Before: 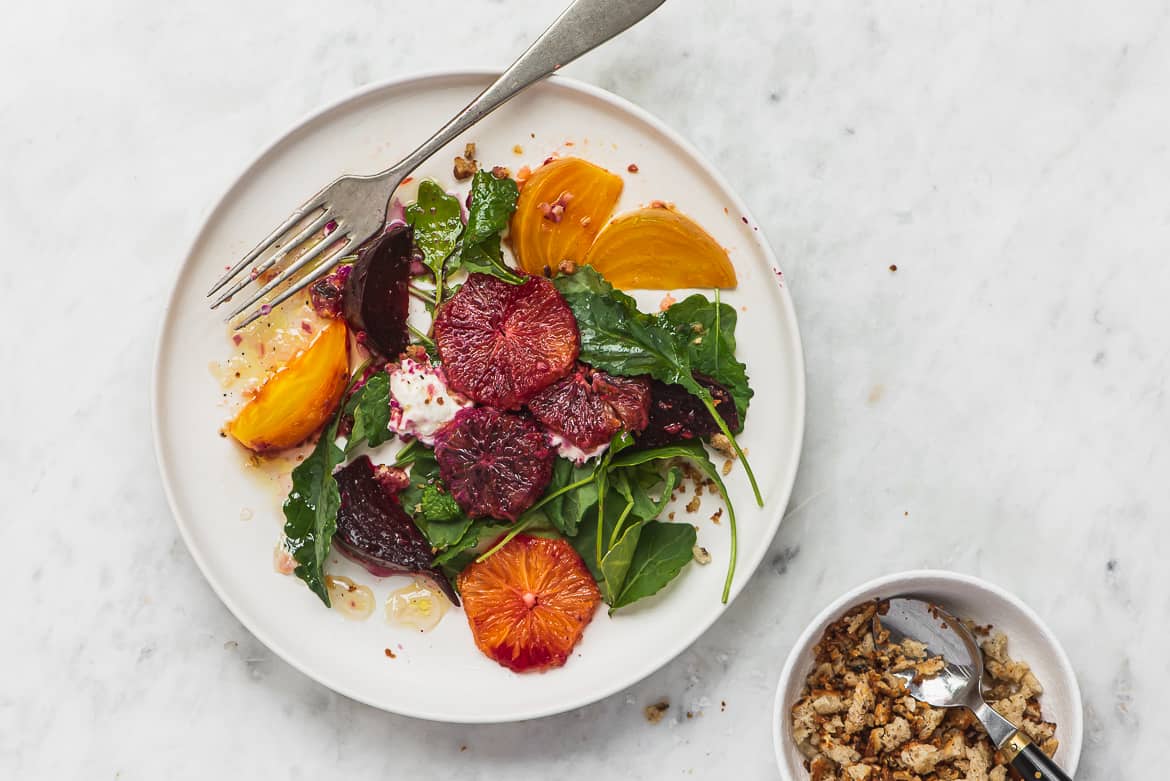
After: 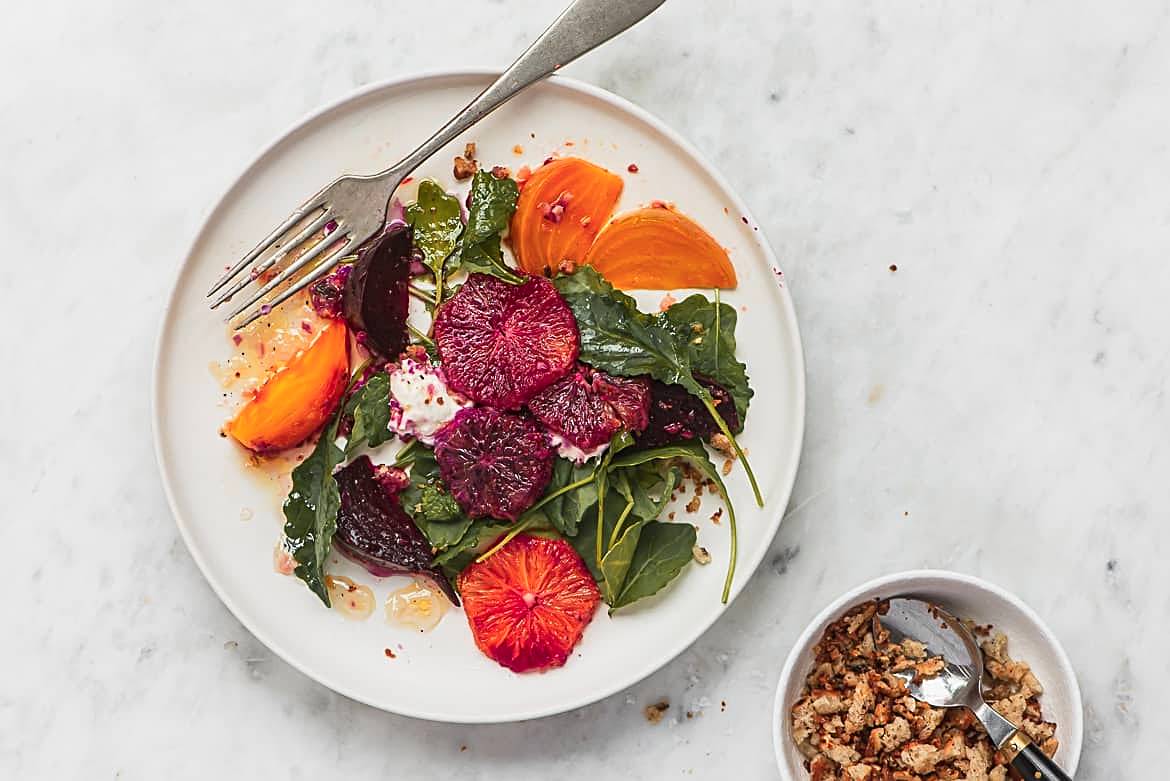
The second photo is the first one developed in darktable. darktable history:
sharpen: on, module defaults
color zones: curves: ch1 [(0.263, 0.53) (0.376, 0.287) (0.487, 0.512) (0.748, 0.547) (1, 0.513)]; ch2 [(0.262, 0.45) (0.751, 0.477)]
